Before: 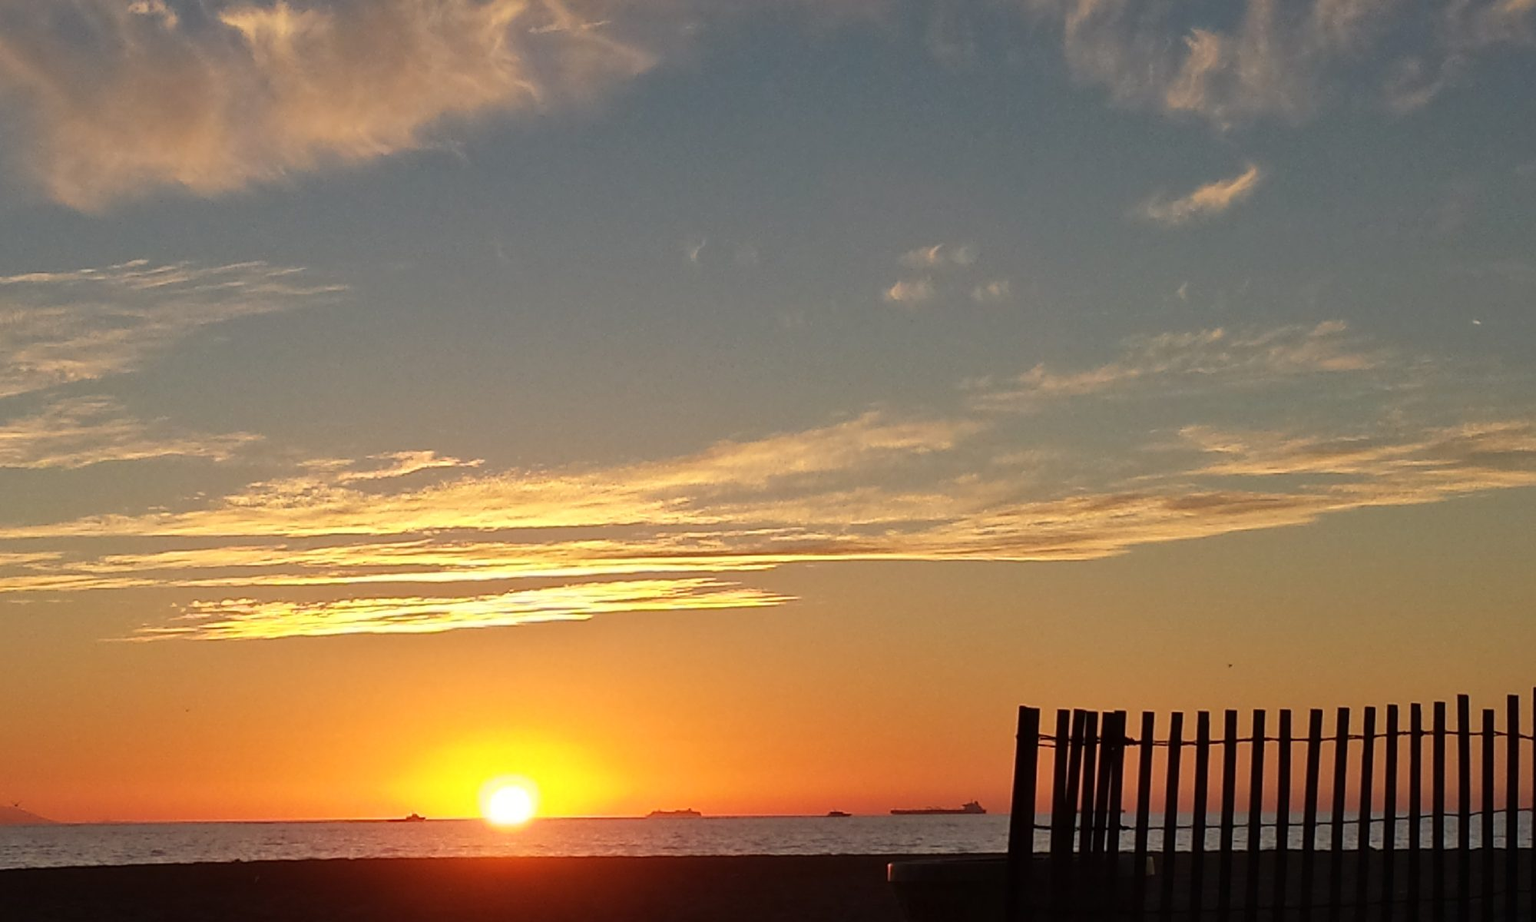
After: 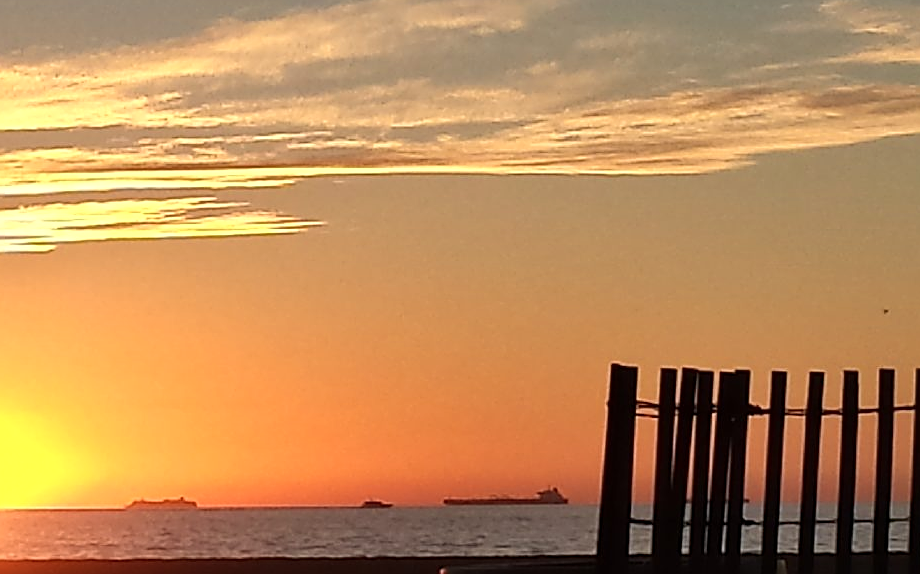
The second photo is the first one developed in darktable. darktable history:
crop: left 35.848%, top 46.283%, right 18.142%, bottom 5.876%
sharpen: amount 0.544
color zones: curves: ch0 [(0.018, 0.548) (0.224, 0.64) (0.425, 0.447) (0.675, 0.575) (0.732, 0.579)]; ch1 [(0.066, 0.487) (0.25, 0.5) (0.404, 0.43) (0.75, 0.421) (0.956, 0.421)]; ch2 [(0.044, 0.561) (0.215, 0.465) (0.399, 0.544) (0.465, 0.548) (0.614, 0.447) (0.724, 0.43) (0.882, 0.623) (0.956, 0.632)], mix -64.16%
